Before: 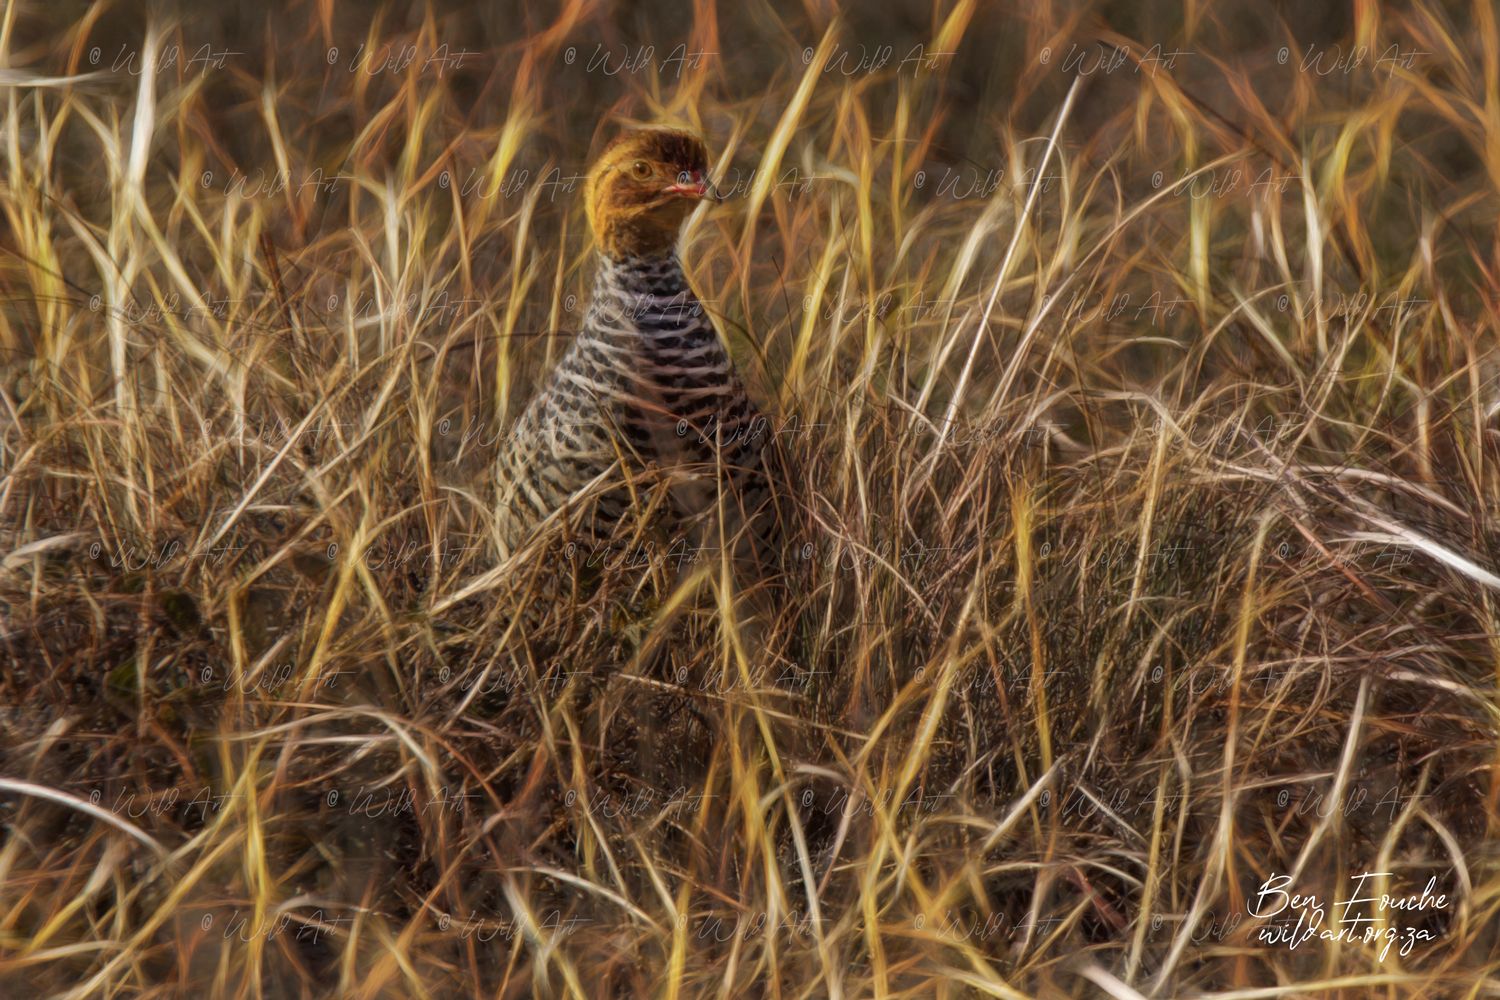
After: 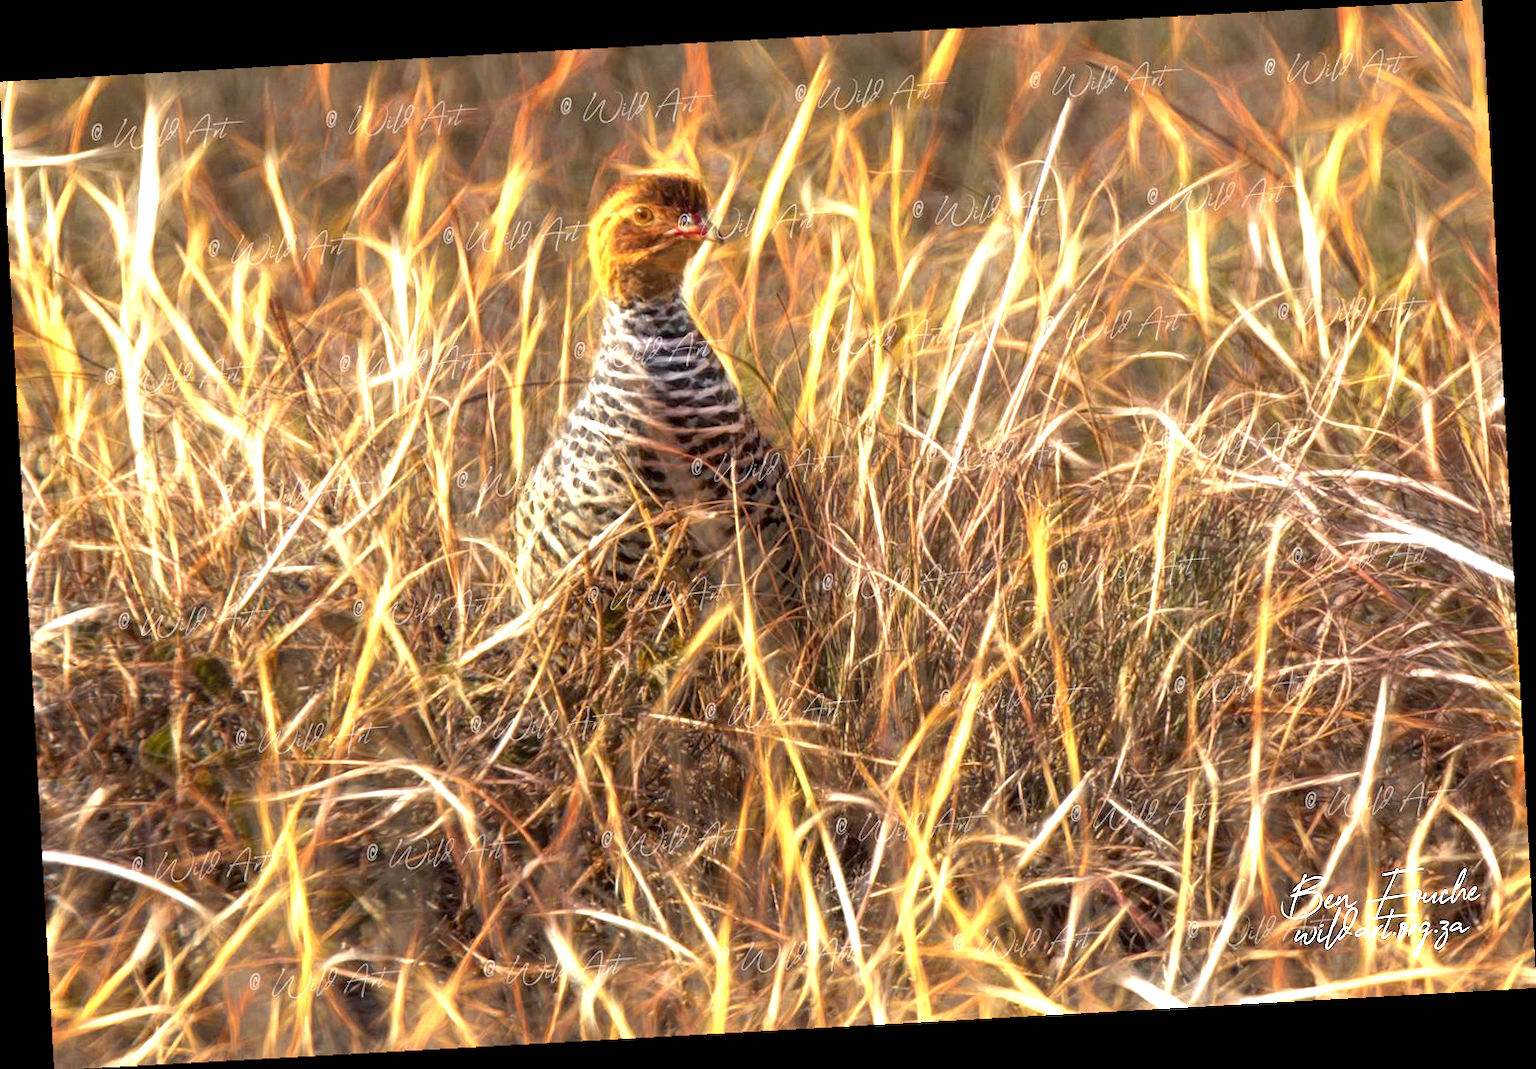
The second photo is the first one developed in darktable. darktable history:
exposure: black level correction 0.001, exposure 2 EV, compensate highlight preservation false
color zones: curves: ch0 [(0.035, 0.242) (0.25, 0.5) (0.384, 0.214) (0.488, 0.255) (0.75, 0.5)]; ch1 [(0.063, 0.379) (0.25, 0.5) (0.354, 0.201) (0.489, 0.085) (0.729, 0.271)]; ch2 [(0.25, 0.5) (0.38, 0.517) (0.442, 0.51) (0.735, 0.456)]
rotate and perspective: rotation -3.18°, automatic cropping off
